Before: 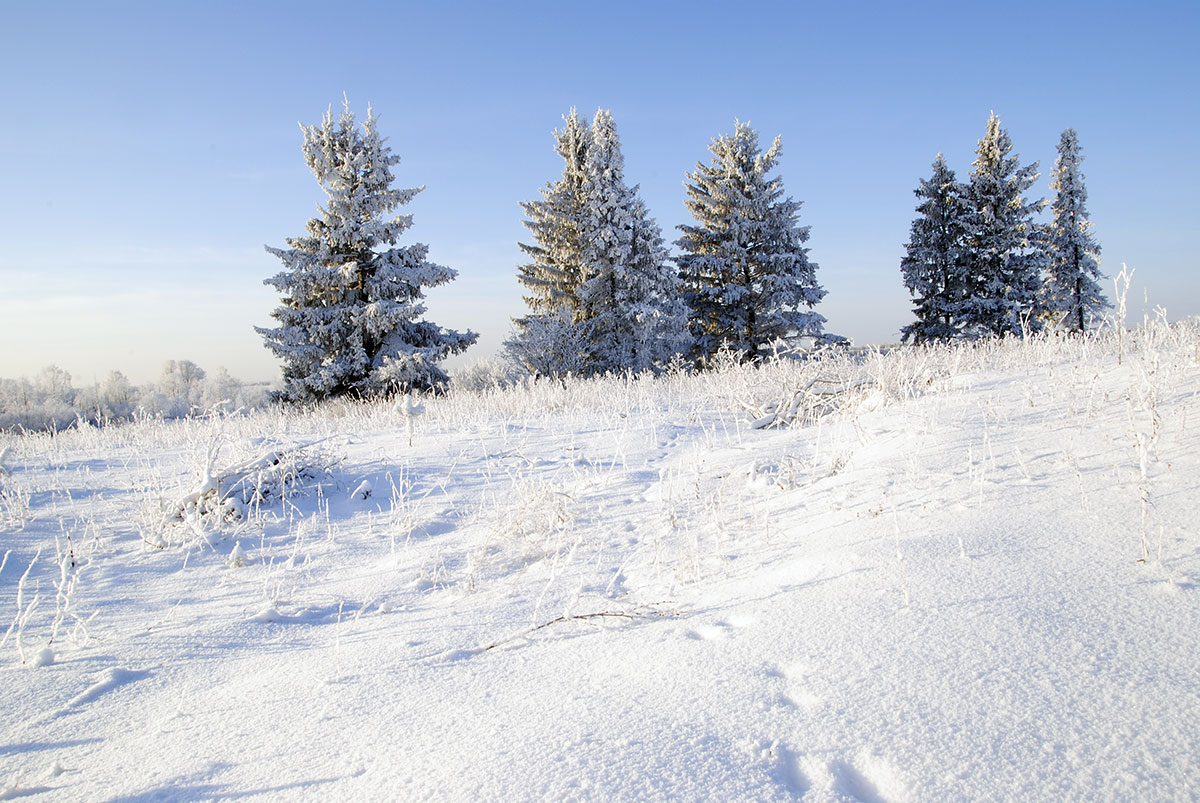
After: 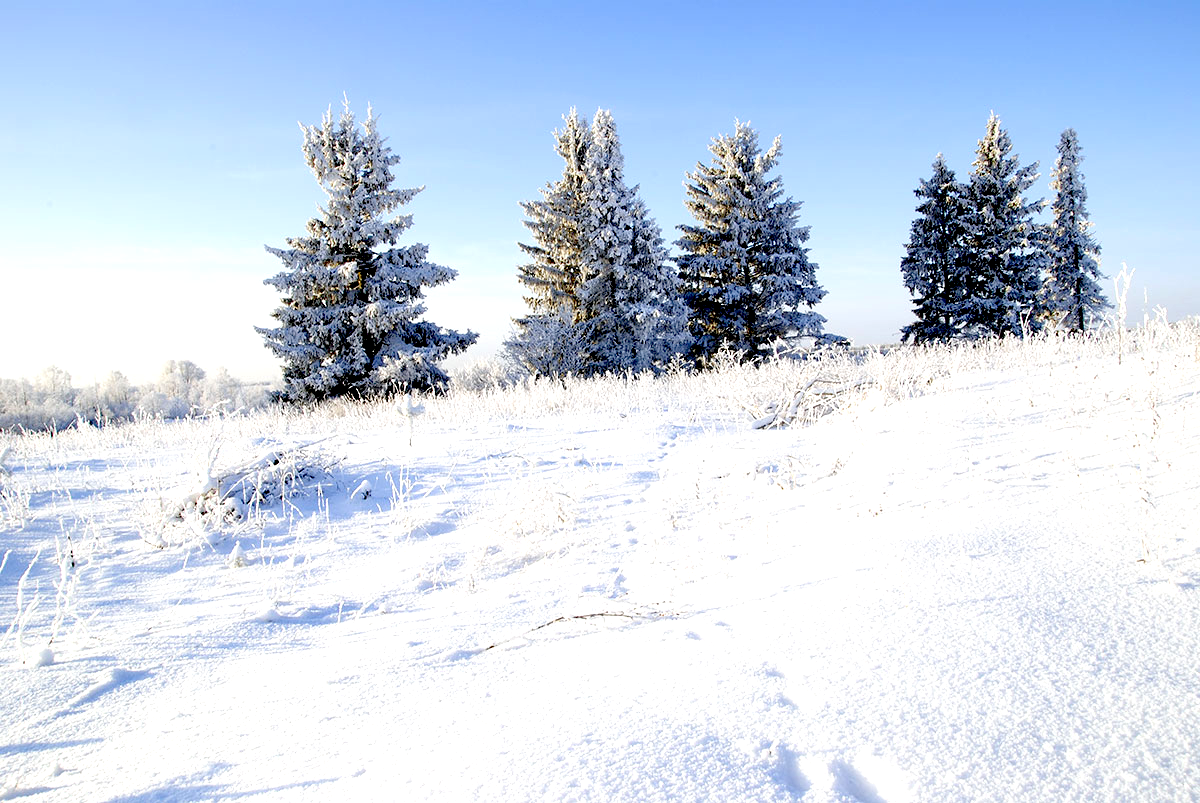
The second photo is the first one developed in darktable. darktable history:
exposure: black level correction 0.039, exposure 0.499 EV, compensate highlight preservation false
